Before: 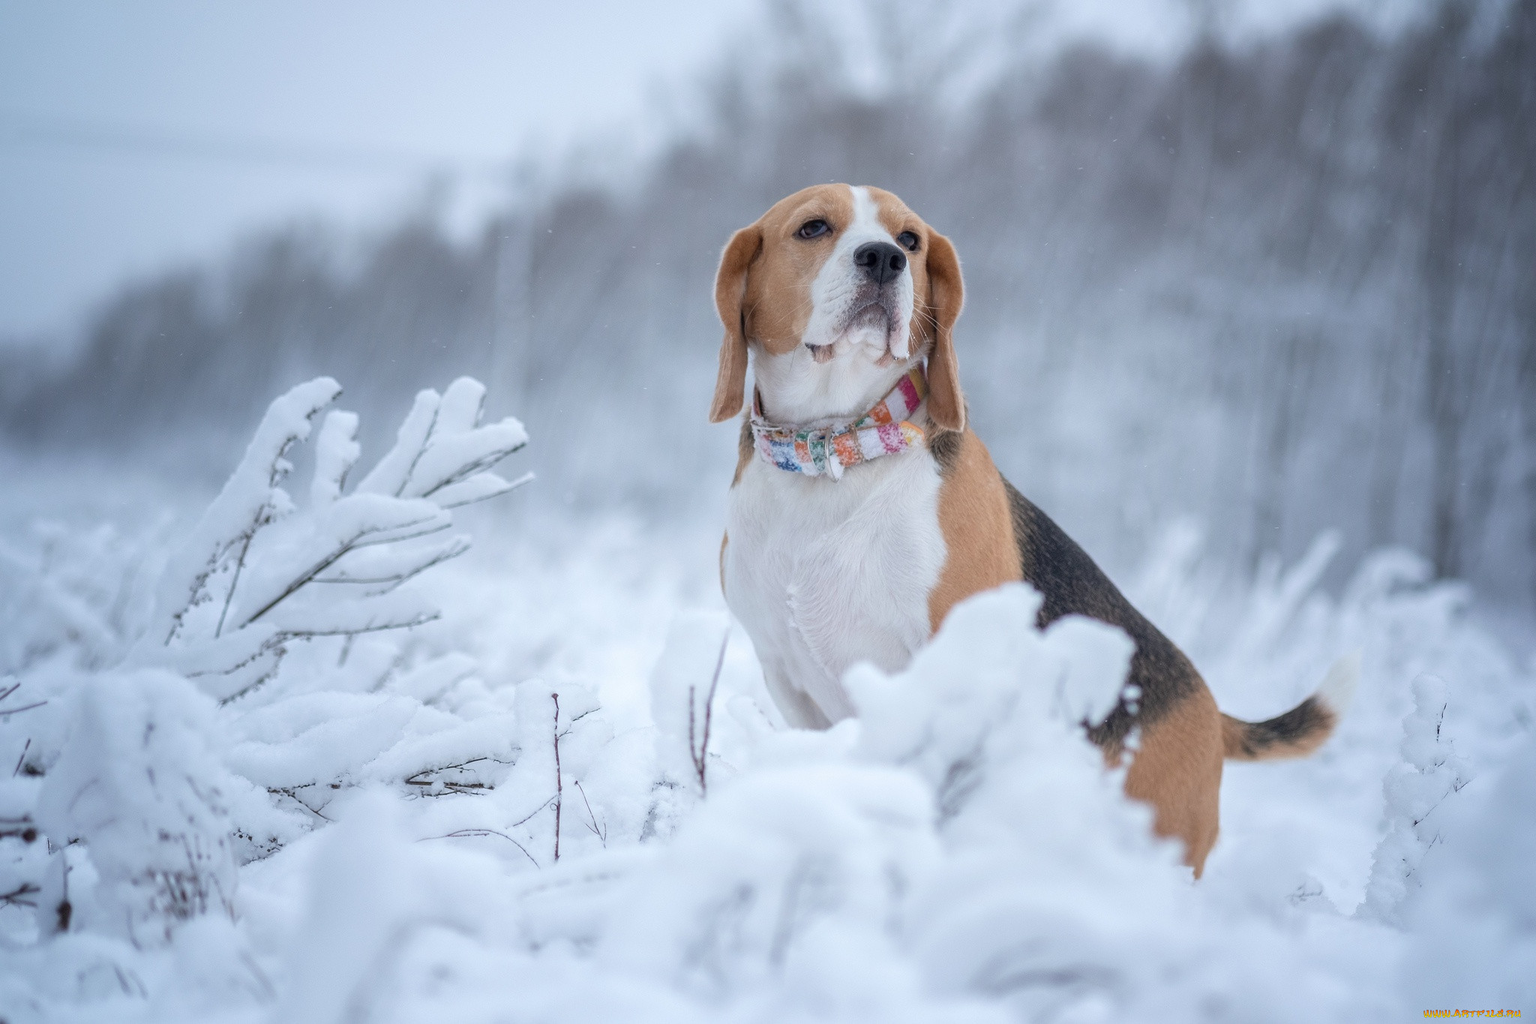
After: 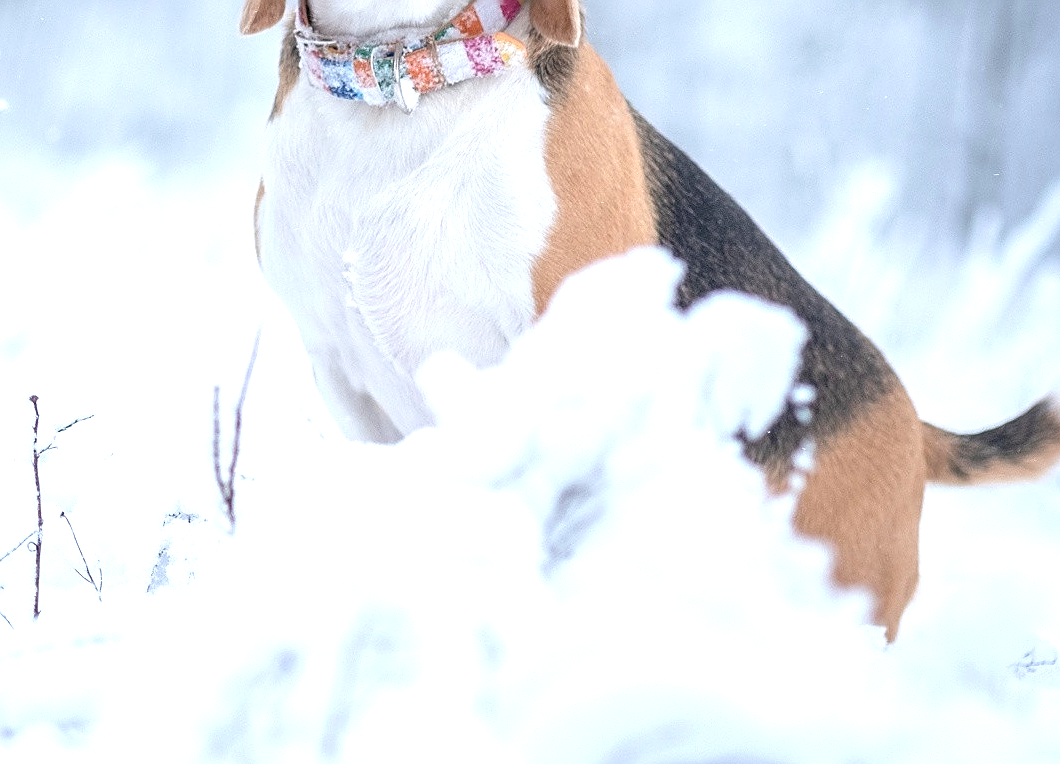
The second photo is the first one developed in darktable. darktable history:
sharpen: amount 0.575
exposure: exposure 0.785 EV, compensate highlight preservation false
crop: left 34.479%, top 38.822%, right 13.718%, bottom 5.172%
